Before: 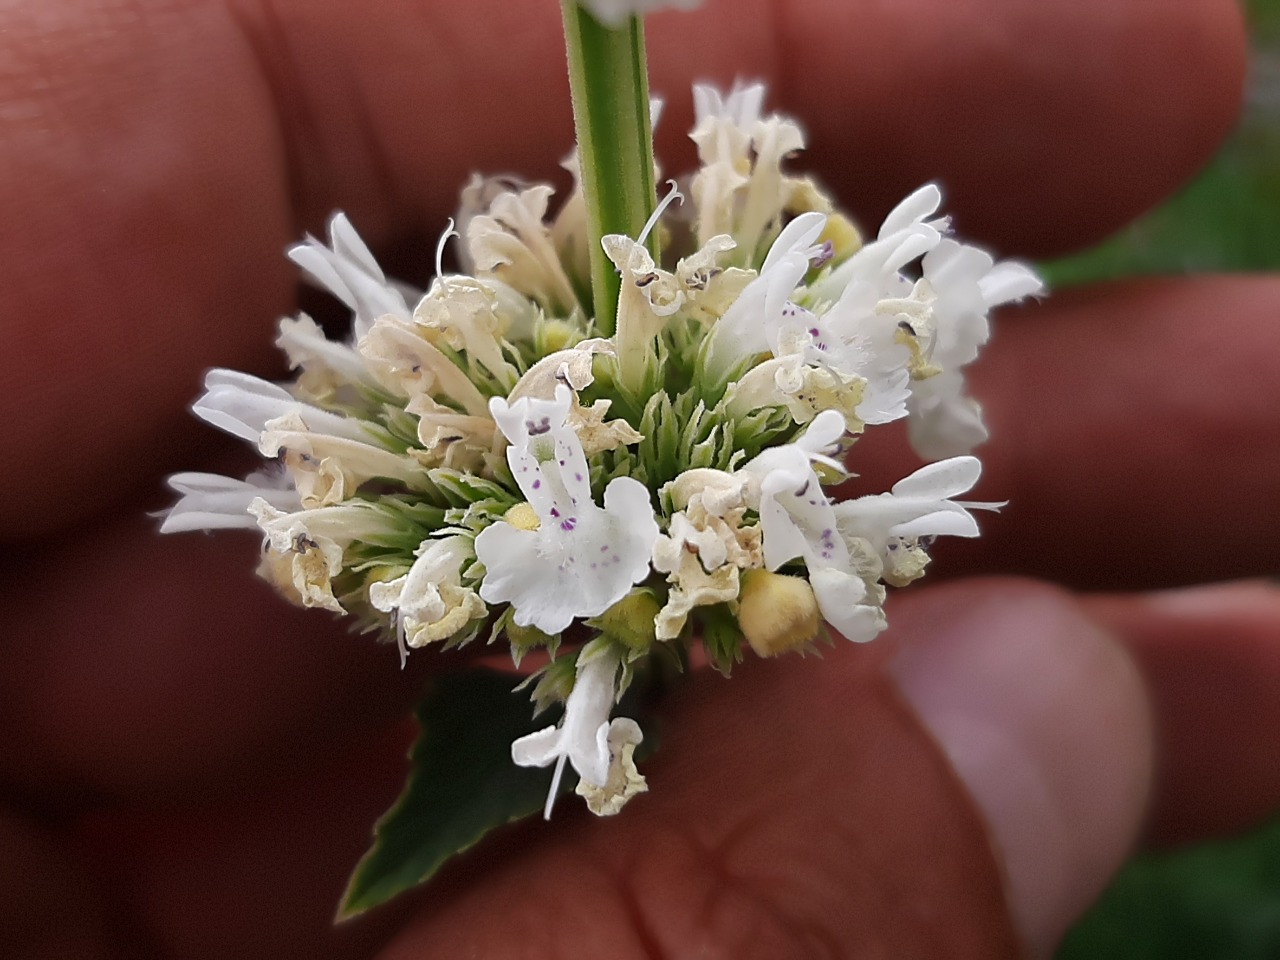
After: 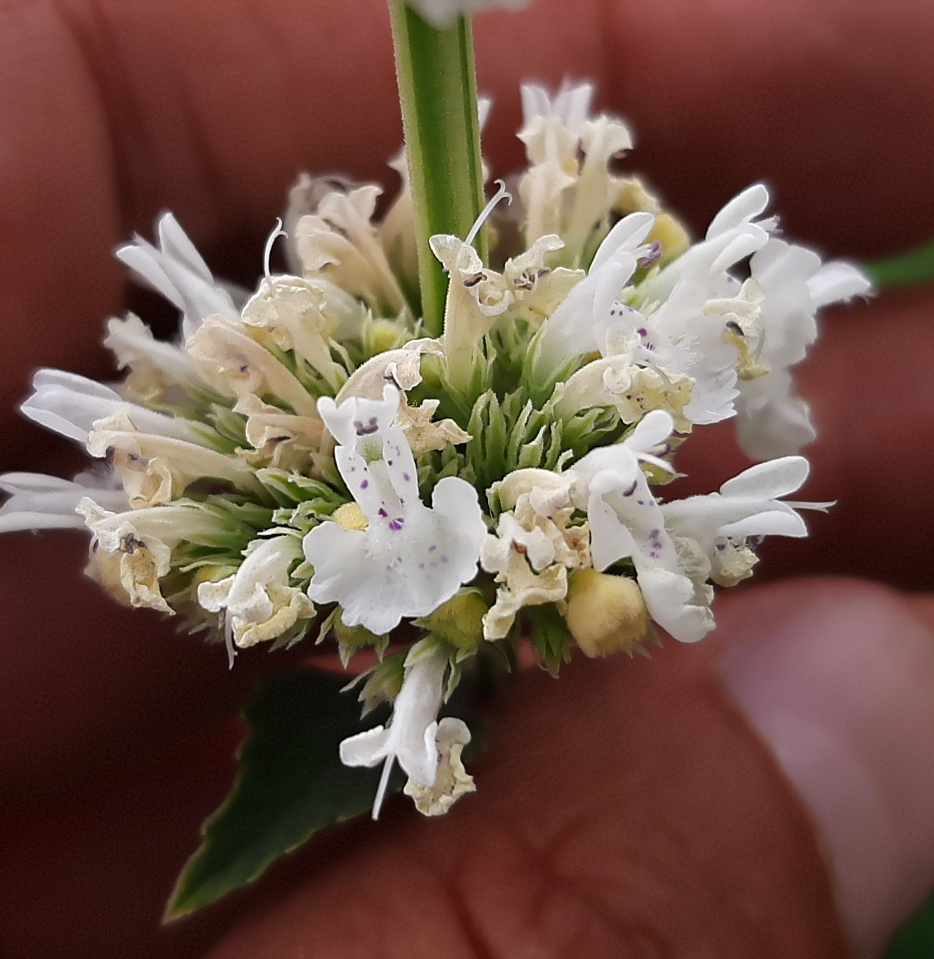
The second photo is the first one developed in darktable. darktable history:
crop: left 13.465%, right 13.499%
